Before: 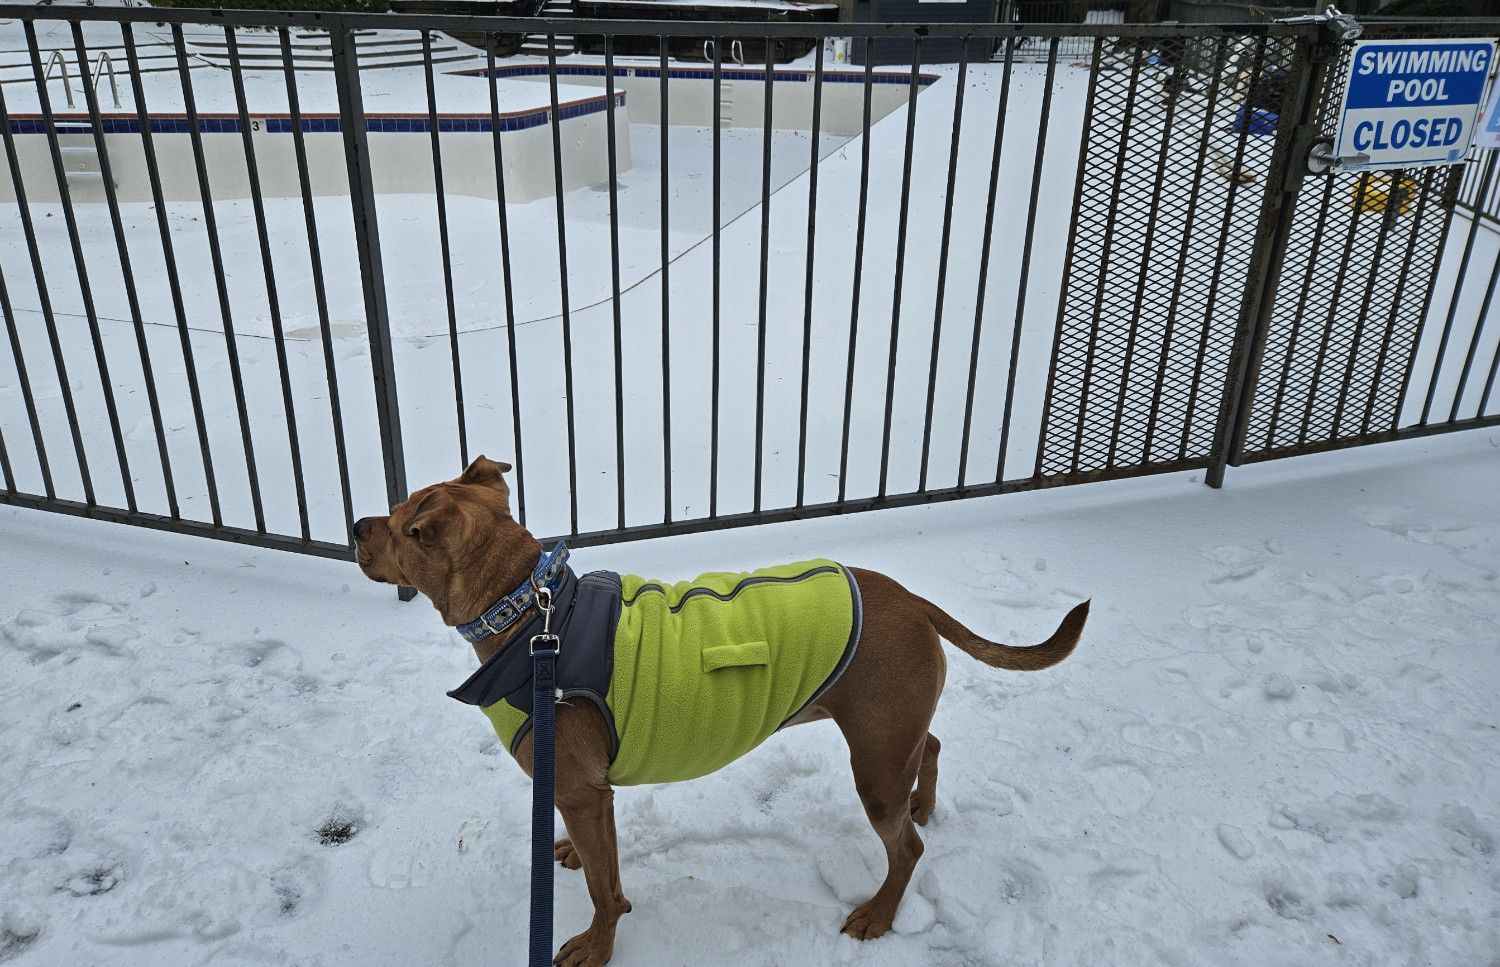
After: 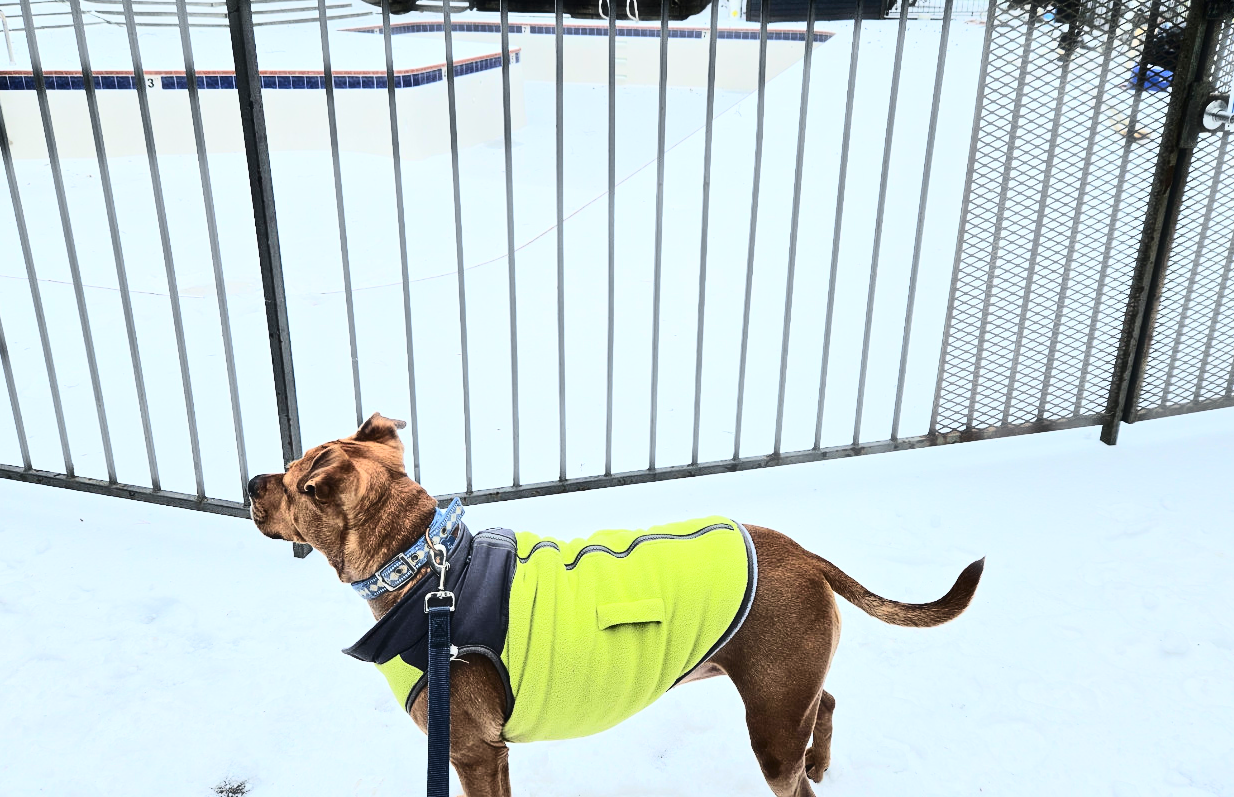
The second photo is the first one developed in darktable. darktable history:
exposure: black level correction 0.001, exposure 0.14 EV, compensate highlight preservation false
tone equalizer: -7 EV 0.156 EV, -6 EV 0.57 EV, -5 EV 1.13 EV, -4 EV 1.36 EV, -3 EV 1.16 EV, -2 EV 0.6 EV, -1 EV 0.155 EV, edges refinement/feathering 500, mask exposure compensation -1.57 EV, preserve details no
crop and rotate: left 7.055%, top 4.547%, right 10.616%, bottom 12.953%
contrast brightness saturation: contrast 0.383, brightness 0.096
haze removal: strength -0.105, compatibility mode true, adaptive false
